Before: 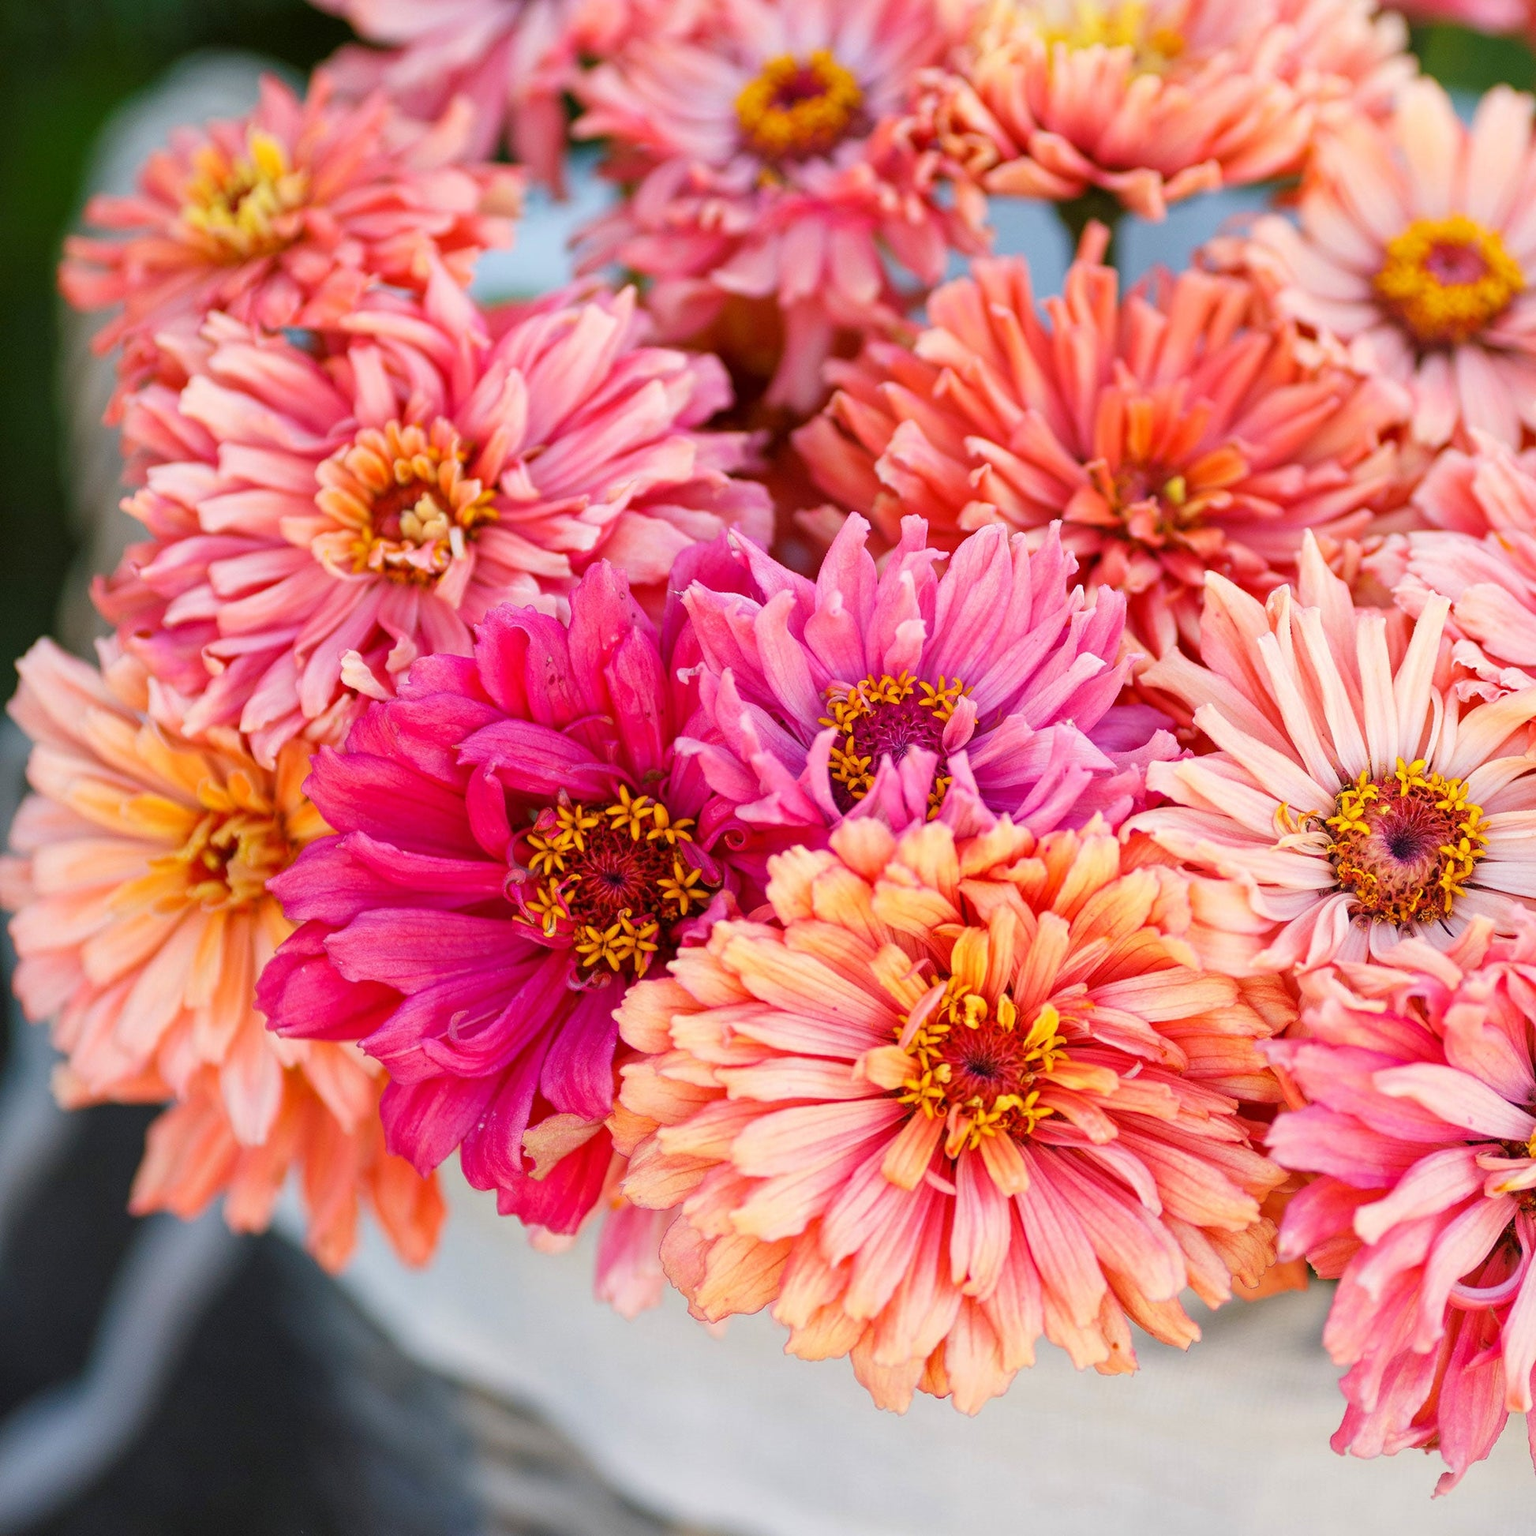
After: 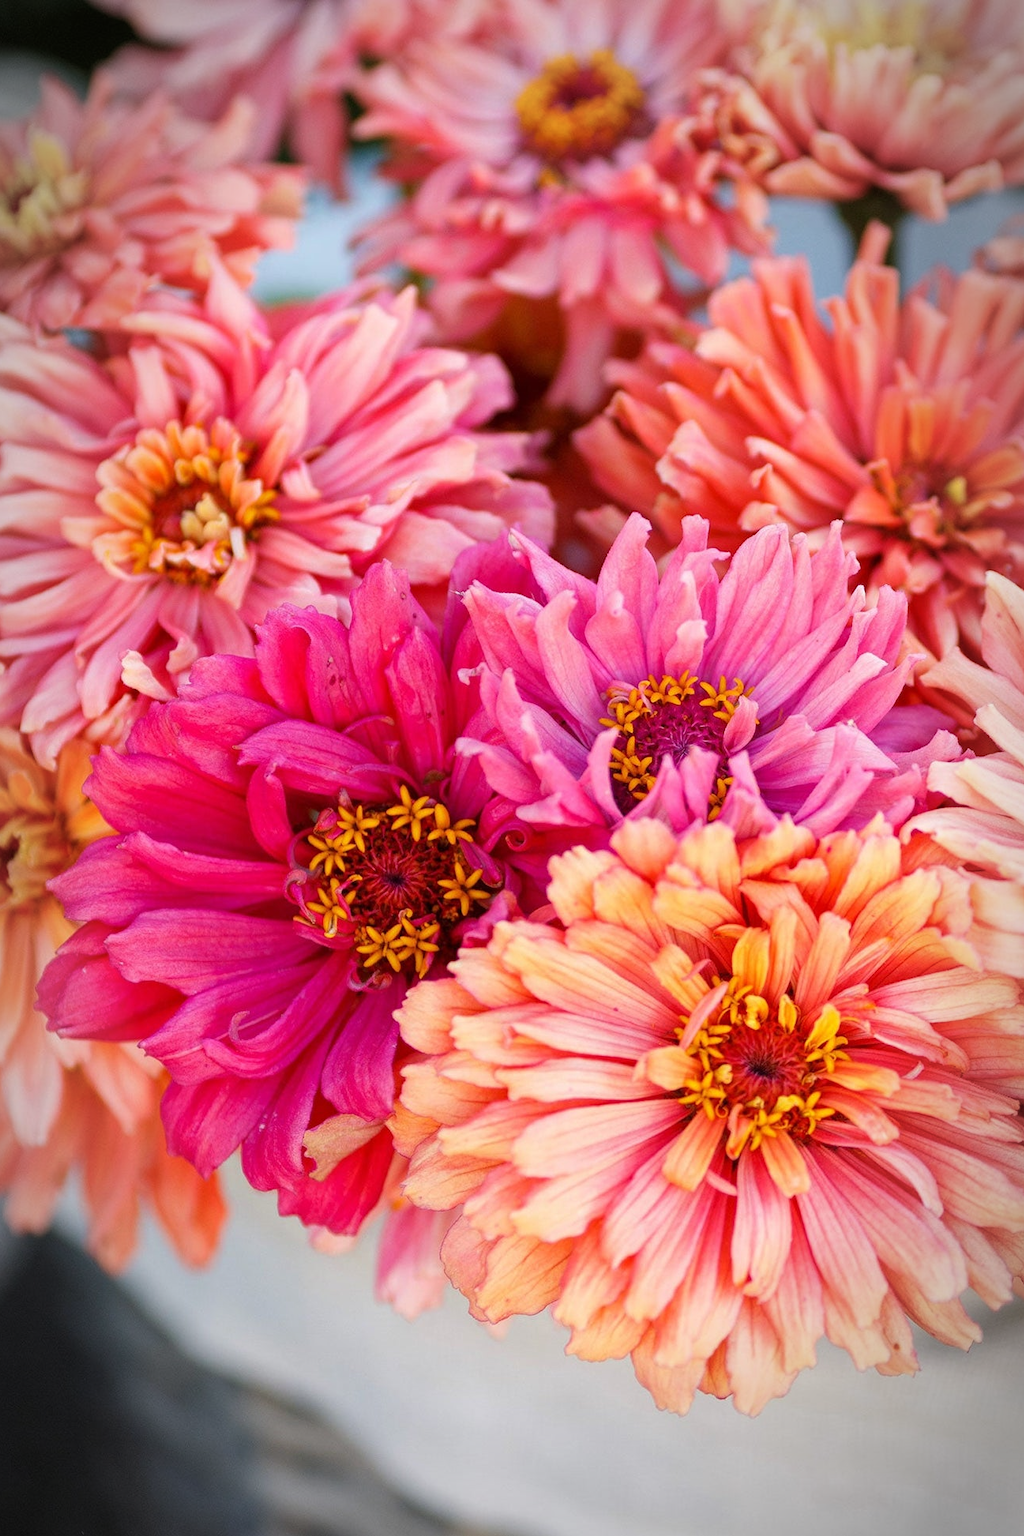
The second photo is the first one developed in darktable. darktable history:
crop and rotate: left 14.292%, right 19.041%
vignetting: automatic ratio true
